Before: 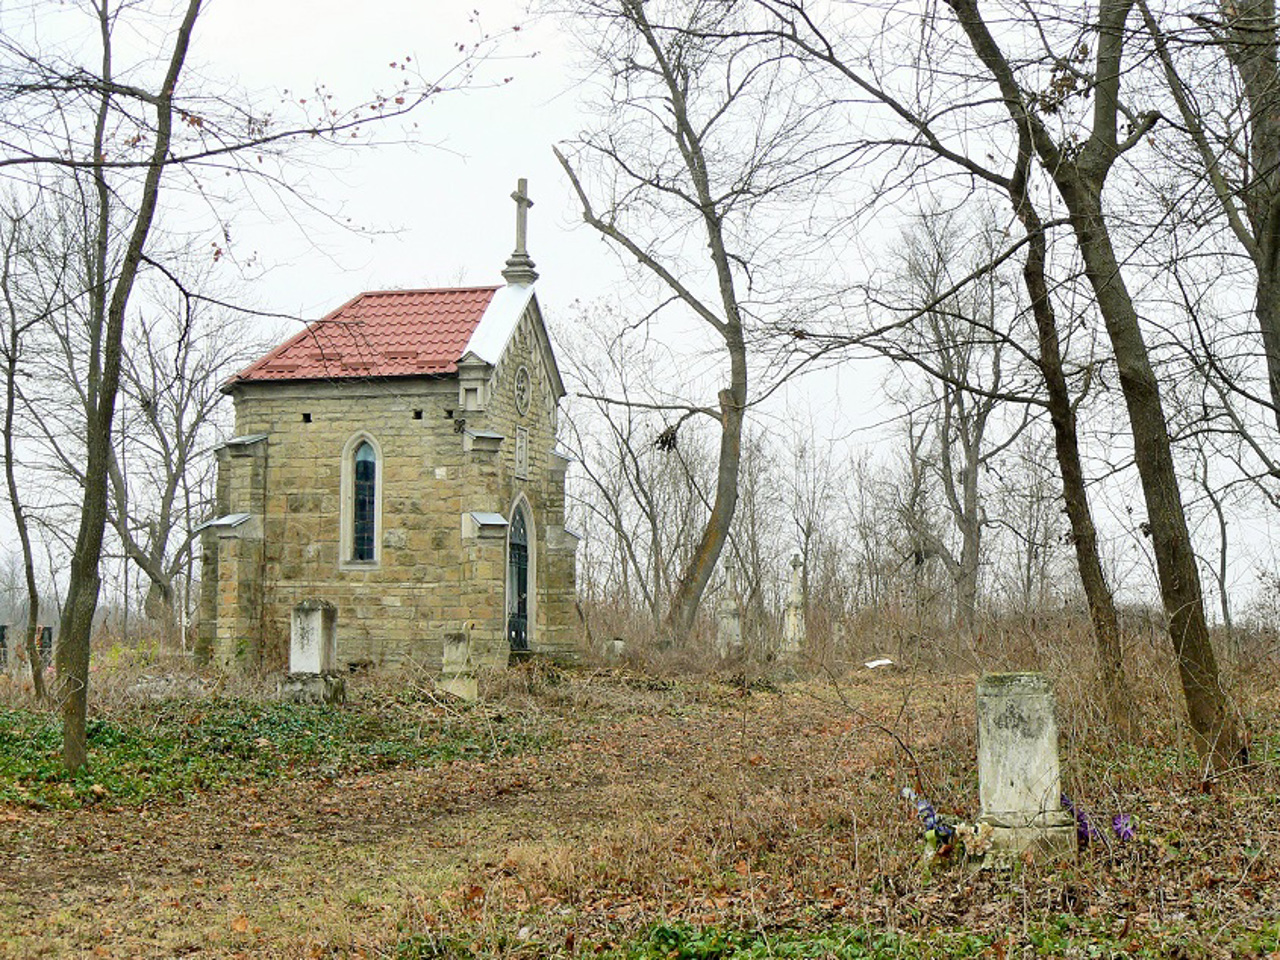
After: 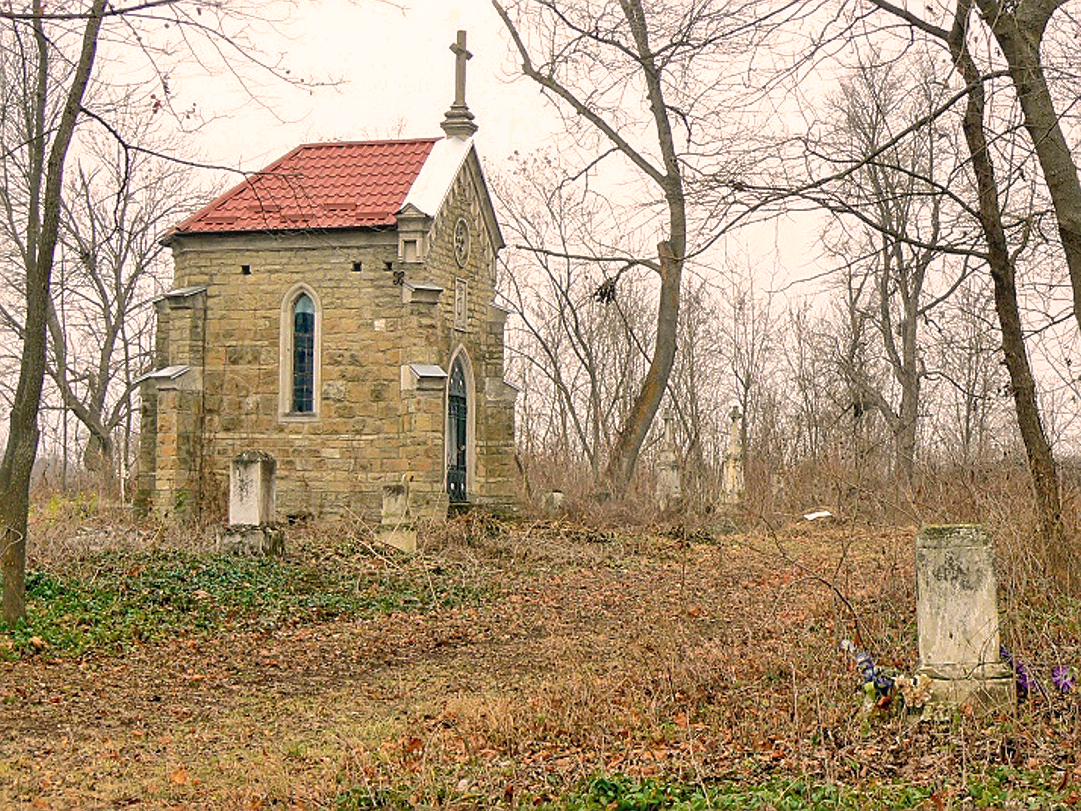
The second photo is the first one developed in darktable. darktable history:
shadows and highlights: on, module defaults
crop and rotate: left 4.842%, top 15.51%, right 10.668%
local contrast: detail 110%
sharpen: on, module defaults
color calibration: illuminant same as pipeline (D50), x 0.346, y 0.359, temperature 5002.42 K
white balance: red 1.127, blue 0.943
